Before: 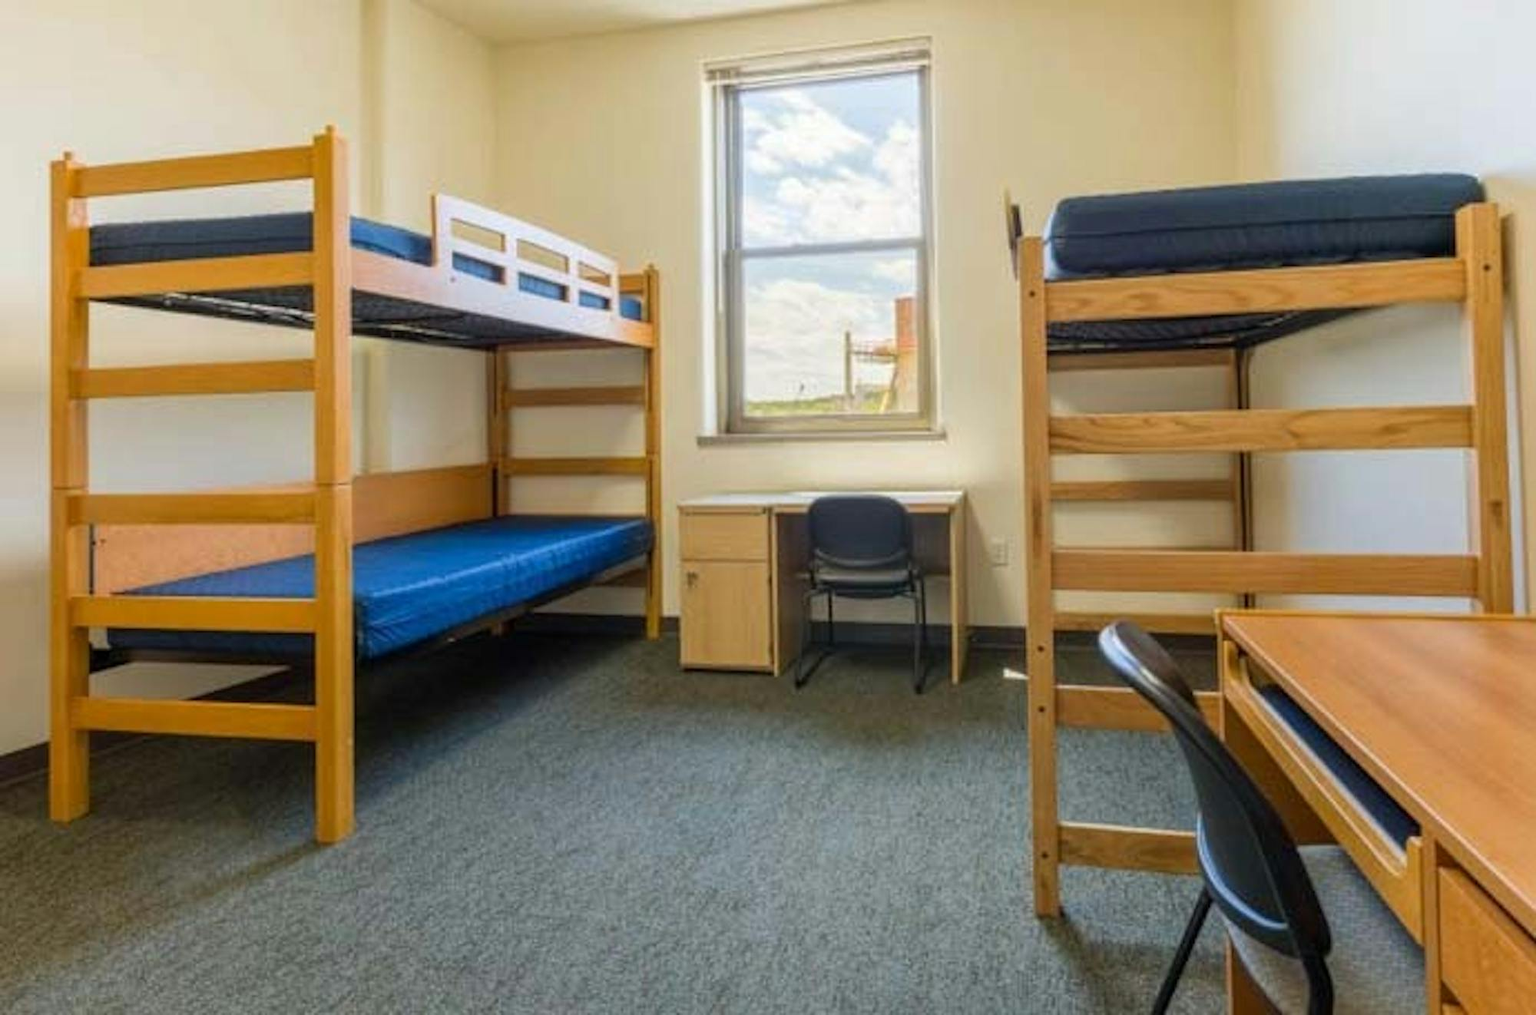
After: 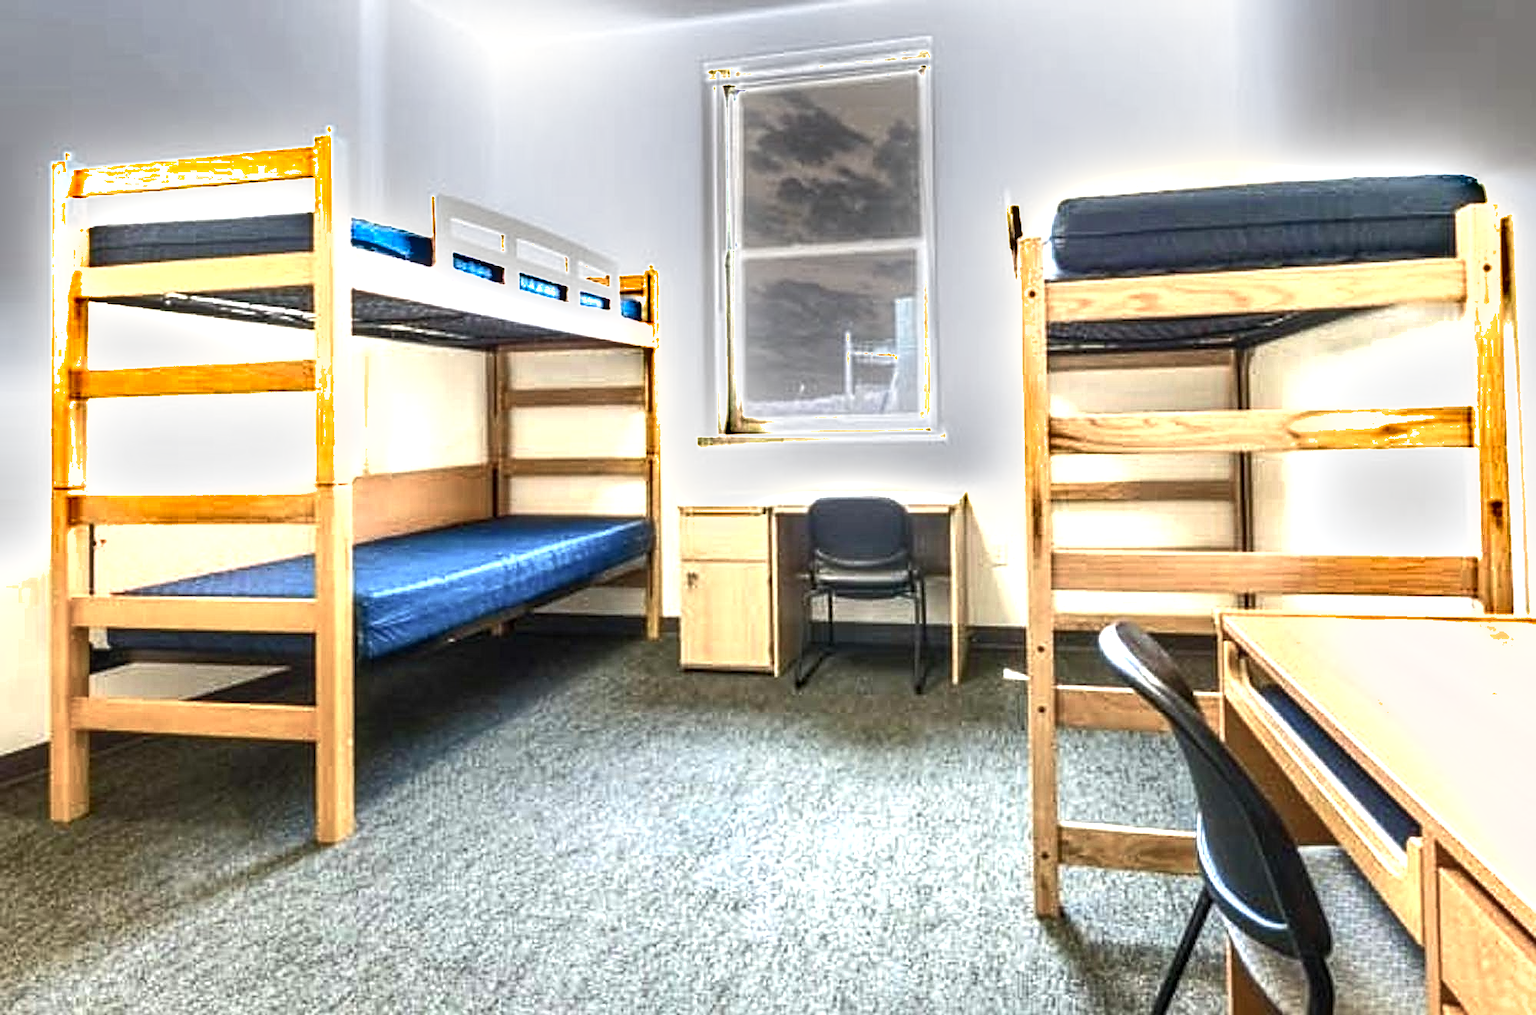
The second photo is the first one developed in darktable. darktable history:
shadows and highlights: radius 44.78, white point adjustment 6.64, compress 79.65%, highlights color adjustment 78.42%, soften with gaussian
sharpen: on, module defaults
exposure: black level correction 0, exposure 1.55 EV, compensate exposure bias true, compensate highlight preservation false
local contrast: on, module defaults
color balance rgb: perceptual saturation grading › highlights -31.88%, perceptual saturation grading › mid-tones 5.8%, perceptual saturation grading › shadows 18.12%, perceptual brilliance grading › highlights 3.62%, perceptual brilliance grading › mid-tones -18.12%, perceptual brilliance grading › shadows -41.3%
